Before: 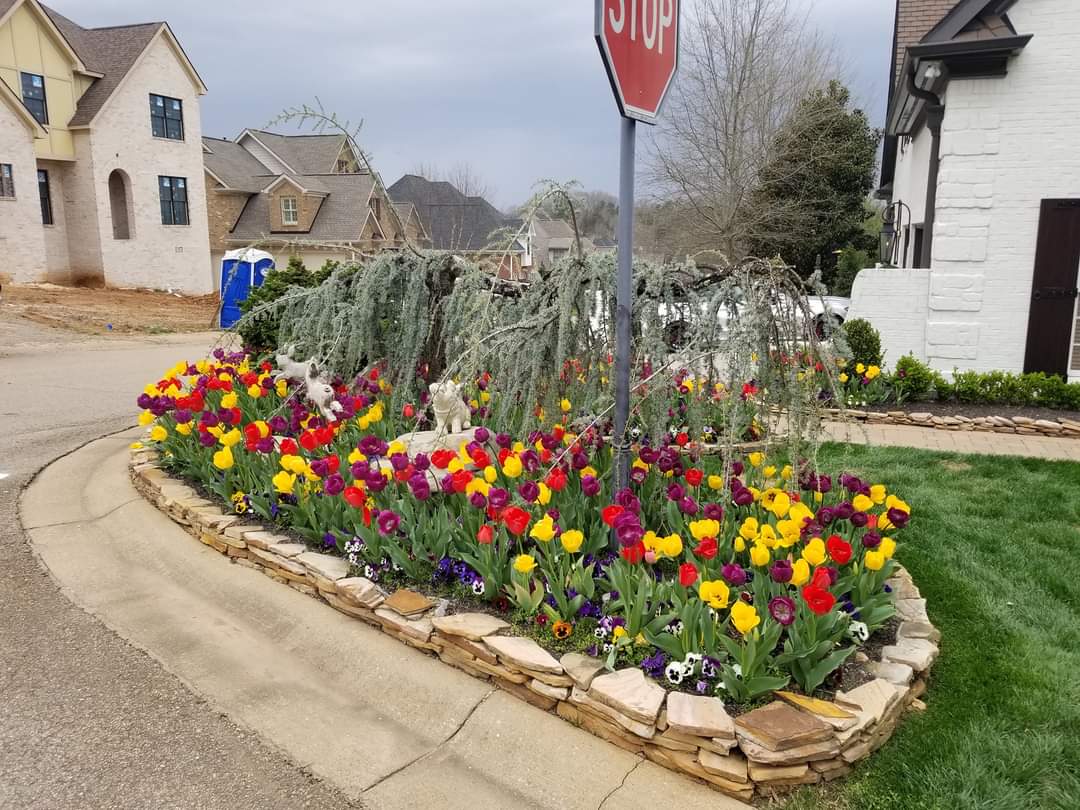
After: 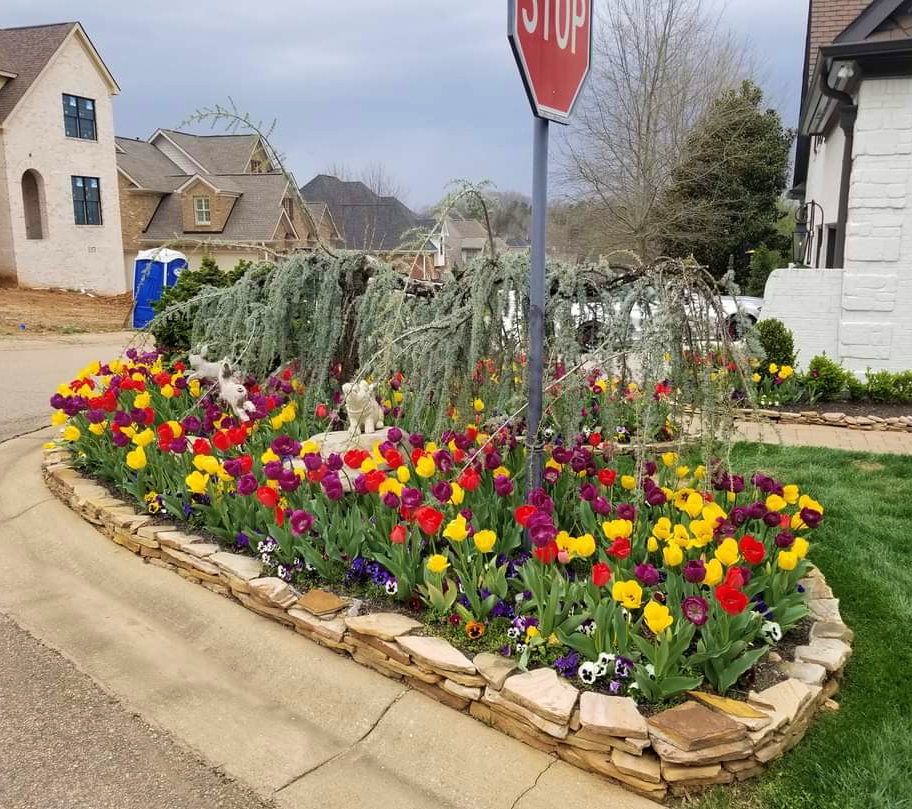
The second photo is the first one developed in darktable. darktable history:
velvia: on, module defaults
crop: left 8.067%, right 7.453%
levels: mode automatic, levels [0, 0.48, 0.961]
